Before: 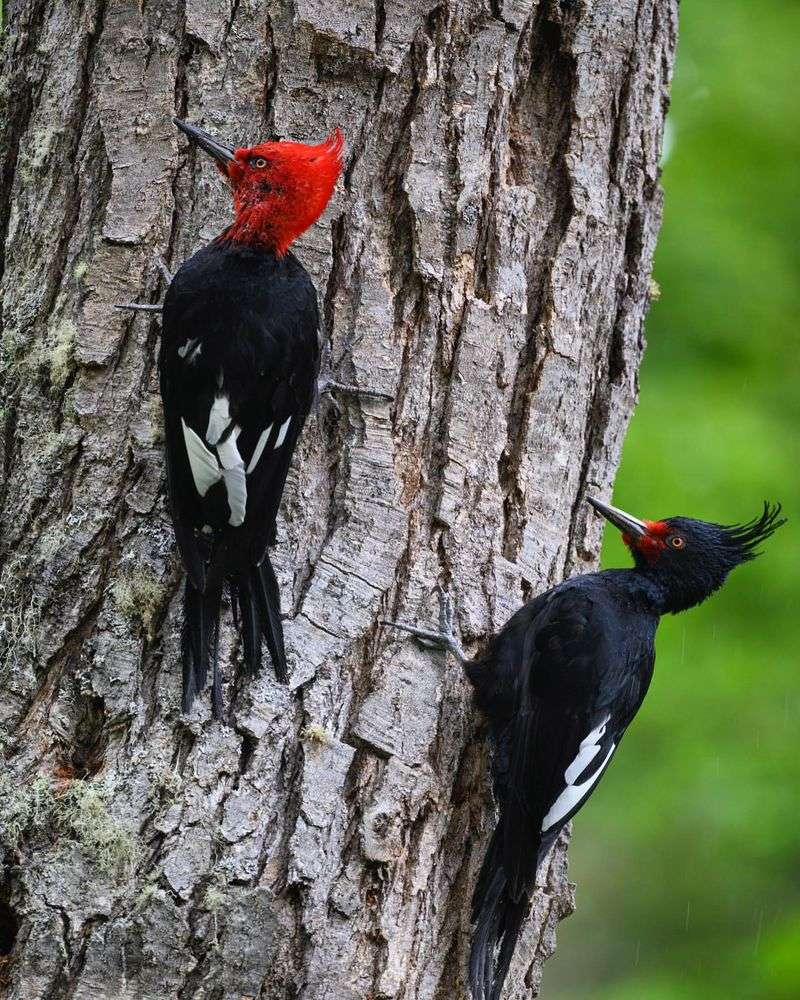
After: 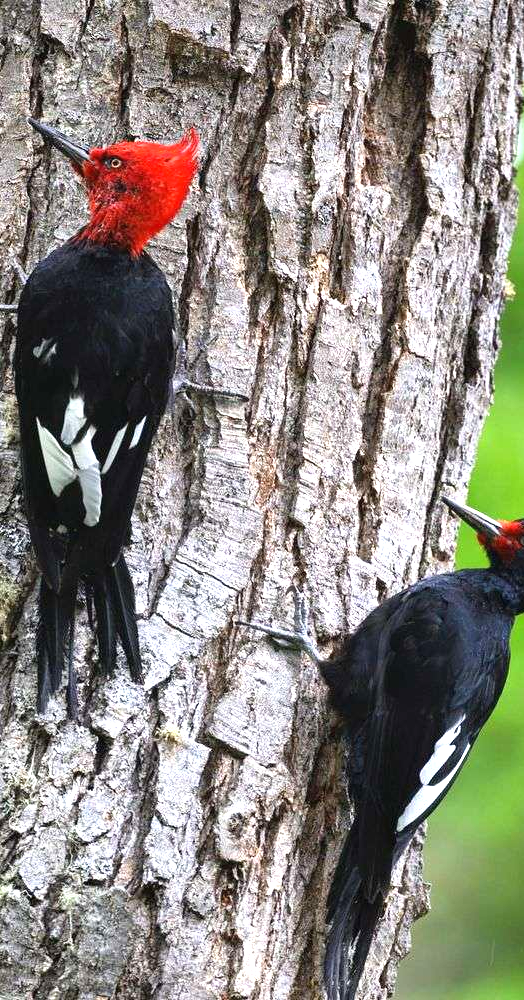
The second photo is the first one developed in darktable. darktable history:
crop and rotate: left 18.302%, right 16.158%
exposure: black level correction -0.001, exposure 0.909 EV, compensate highlight preservation false
